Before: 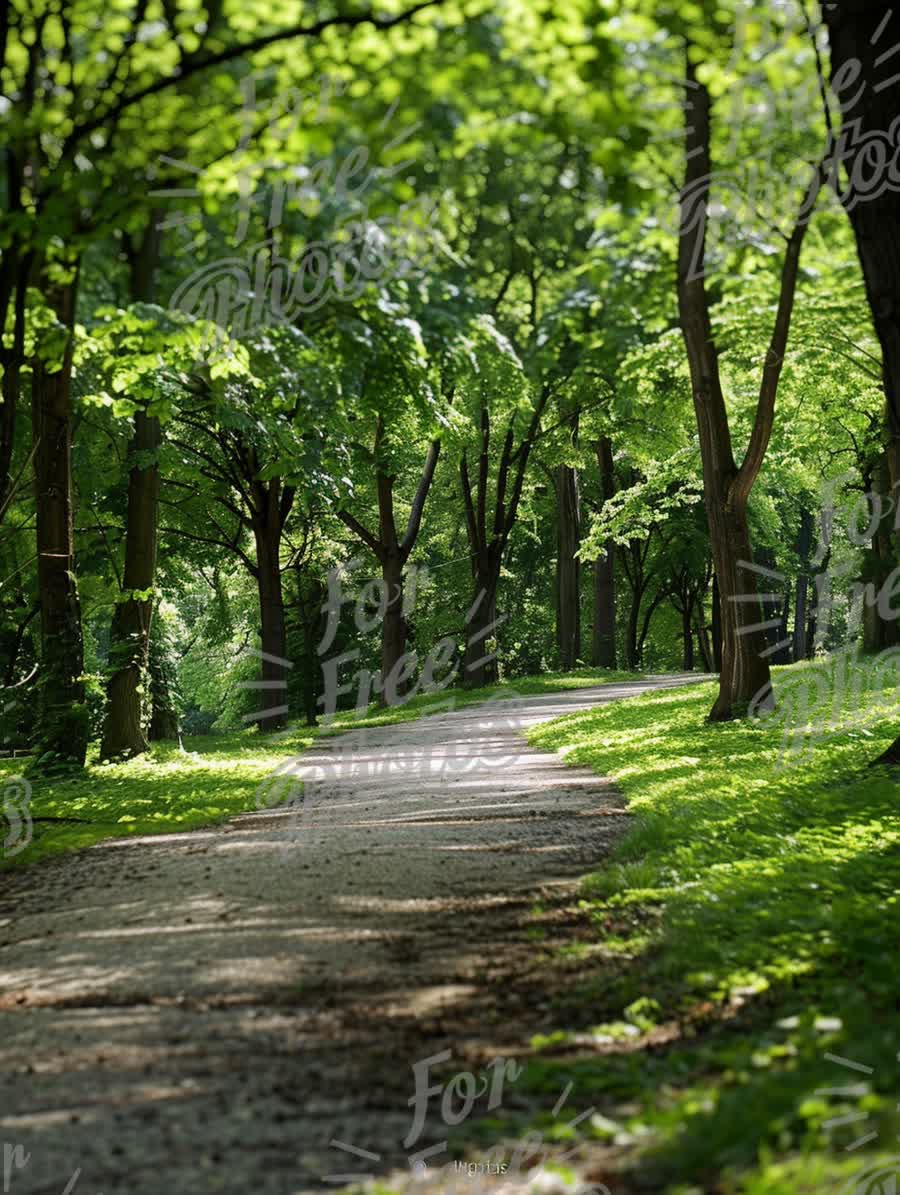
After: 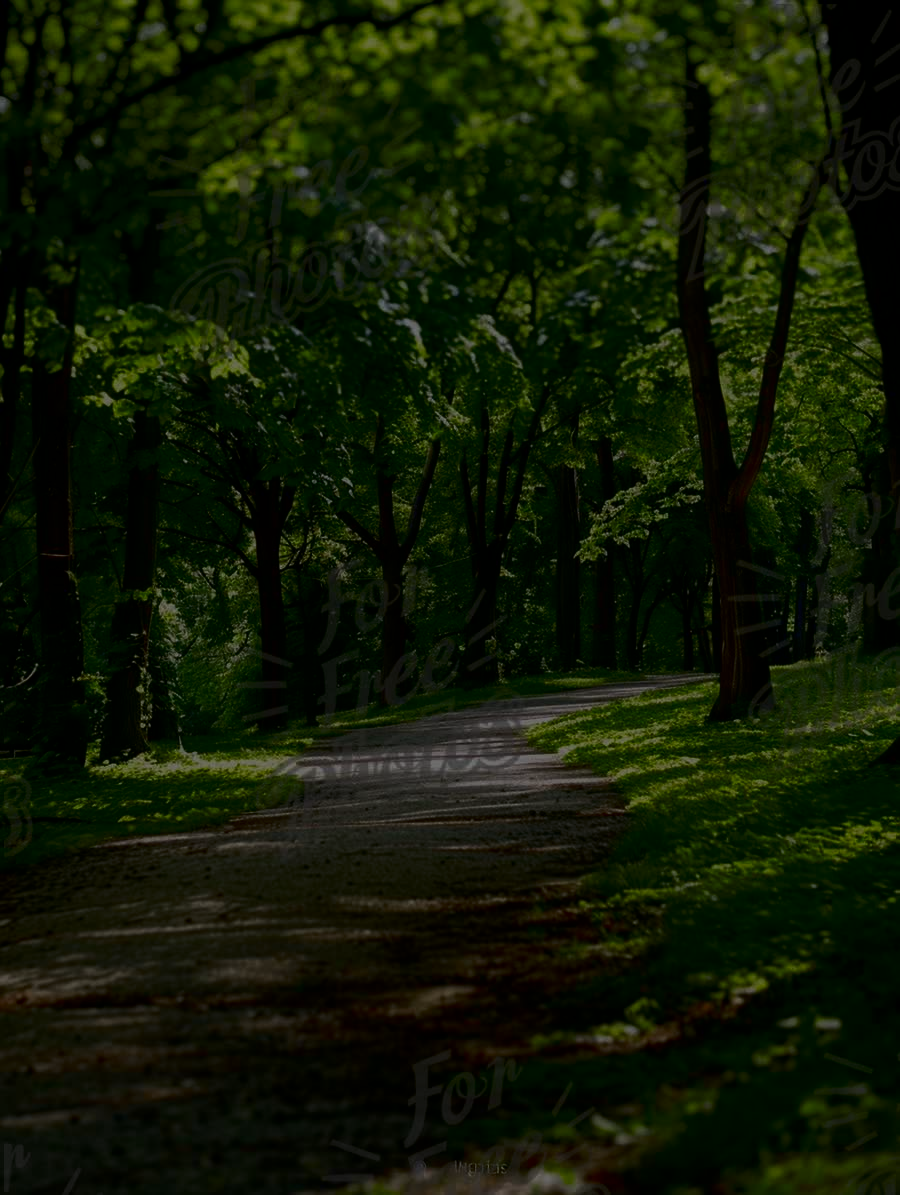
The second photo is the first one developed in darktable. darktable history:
exposure: exposure -0.582 EV
contrast brightness saturation: brightness -0.52
